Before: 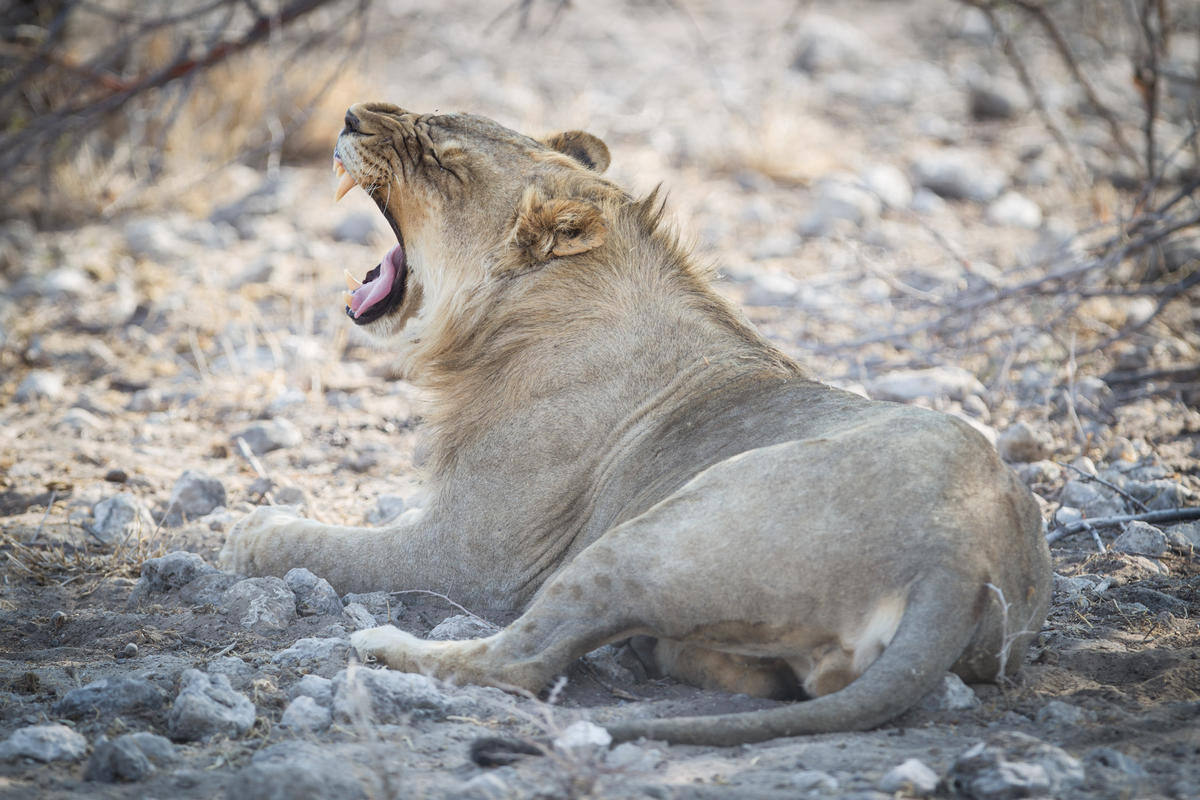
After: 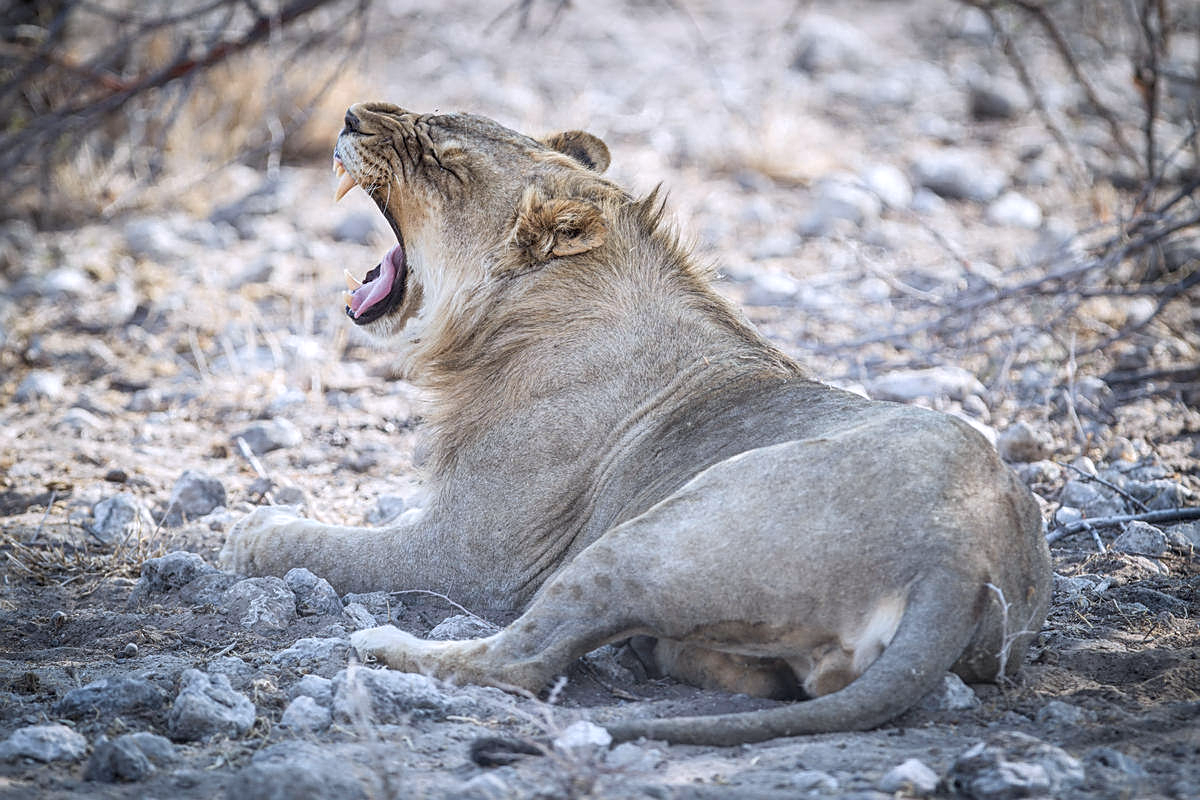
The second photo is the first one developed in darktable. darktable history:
local contrast: on, module defaults
color calibration: illuminant as shot in camera, x 0.358, y 0.373, temperature 4628.91 K
sharpen: on, module defaults
